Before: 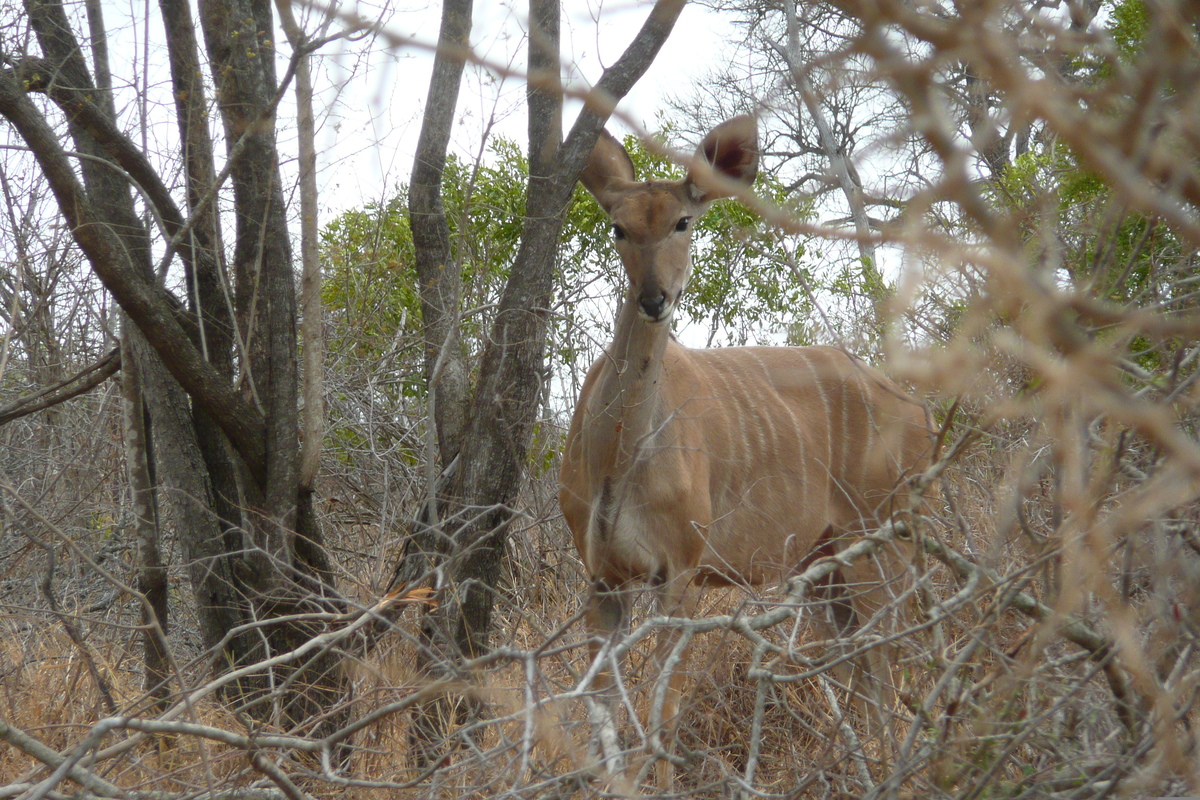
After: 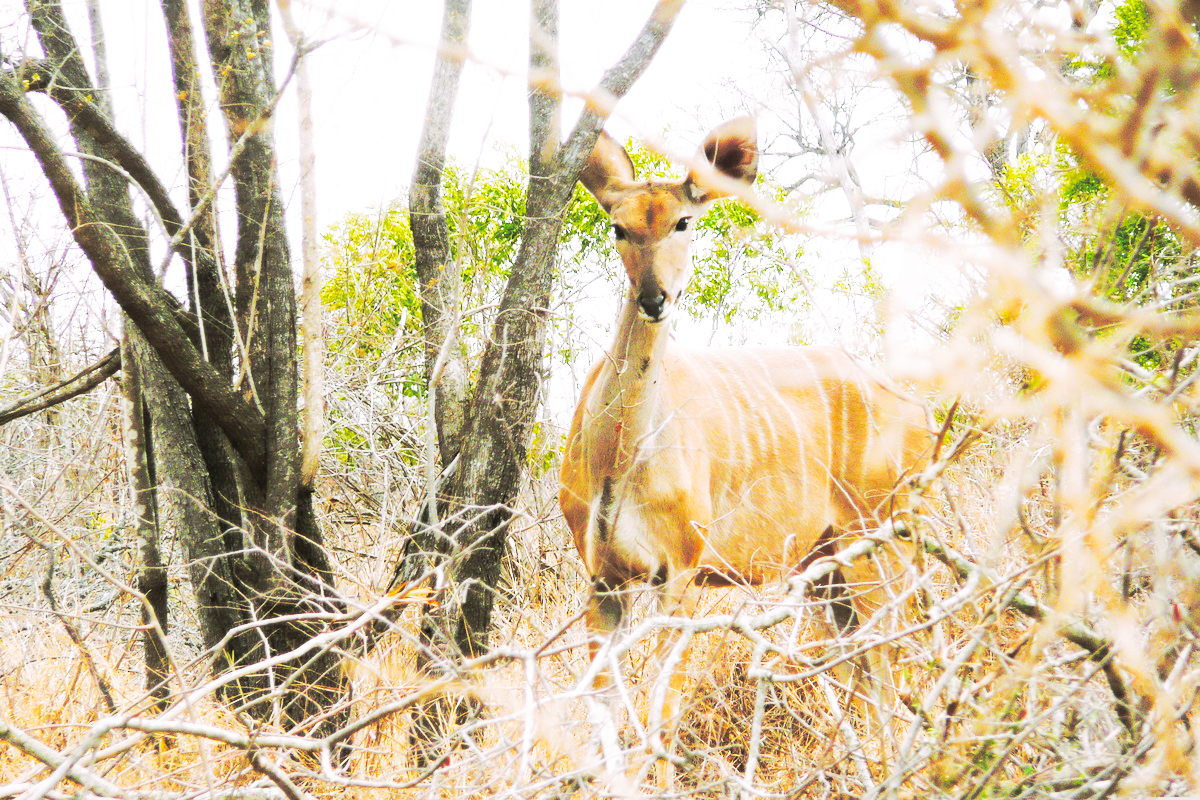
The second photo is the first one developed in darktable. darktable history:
split-toning: shadows › hue 46.8°, shadows › saturation 0.17, highlights › hue 316.8°, highlights › saturation 0.27, balance -51.82
tone curve: curves: ch0 [(0, 0) (0.003, 0.003) (0.011, 0.008) (0.025, 0.018) (0.044, 0.04) (0.069, 0.062) (0.1, 0.09) (0.136, 0.121) (0.177, 0.158) (0.224, 0.197) (0.277, 0.255) (0.335, 0.314) (0.399, 0.391) (0.468, 0.496) (0.543, 0.683) (0.623, 0.801) (0.709, 0.883) (0.801, 0.94) (0.898, 0.984) (1, 1)], preserve colors none
base curve: curves: ch0 [(0, 0) (0.012, 0.01) (0.073, 0.168) (0.31, 0.711) (0.645, 0.957) (1, 1)], preserve colors none
color balance rgb: shadows lift › chroma 1%, shadows lift › hue 113°, highlights gain › chroma 0.2%, highlights gain › hue 333°, perceptual saturation grading › global saturation 20%, perceptual saturation grading › highlights -50%, perceptual saturation grading › shadows 25%, contrast -10%
exposure: exposure 0.081 EV, compensate highlight preservation false
